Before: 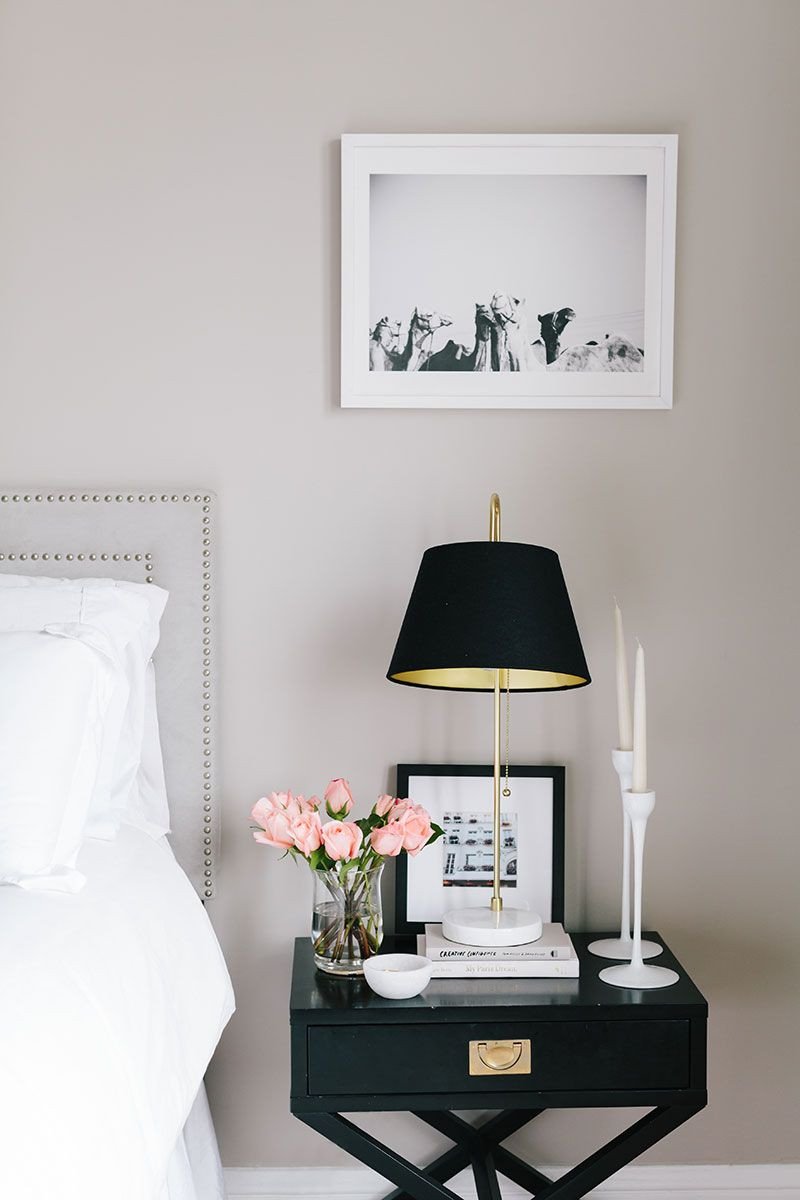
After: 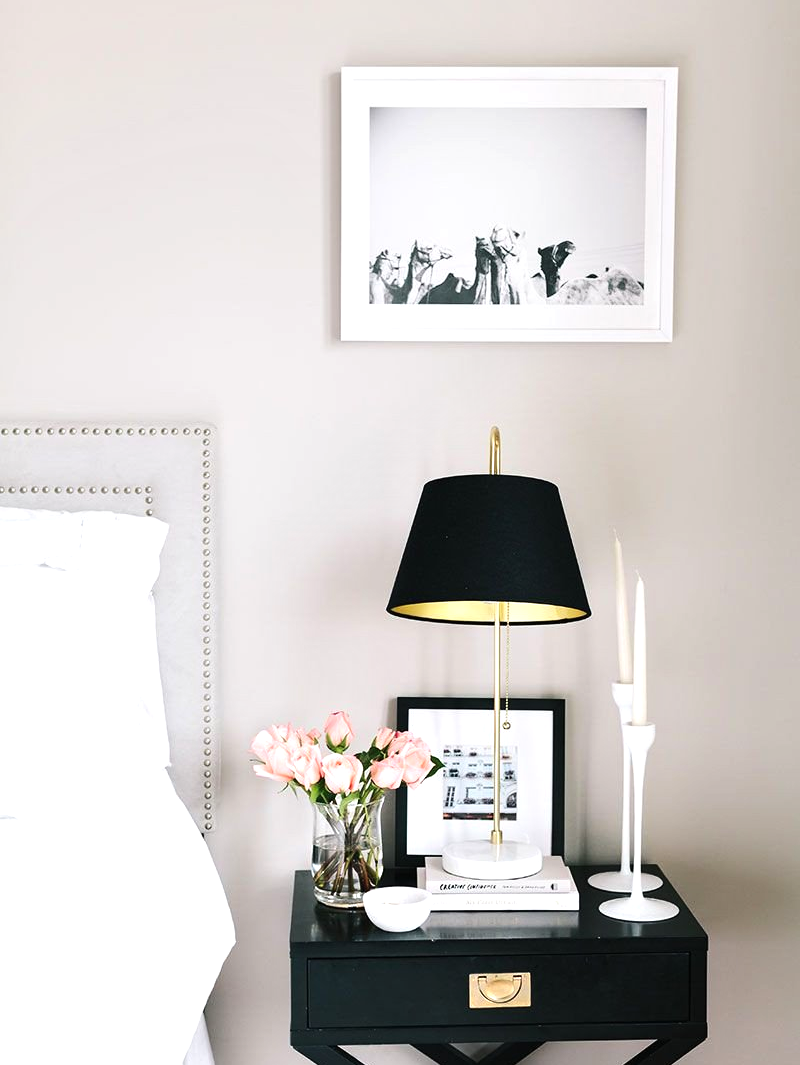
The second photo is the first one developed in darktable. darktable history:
crop and rotate: top 5.609%, bottom 5.609%
tone equalizer: -8 EV 0.001 EV, -7 EV -0.002 EV, -6 EV 0.002 EV, -5 EV -0.03 EV, -4 EV -0.116 EV, -3 EV -0.169 EV, -2 EV 0.24 EV, -1 EV 0.702 EV, +0 EV 0.493 EV
